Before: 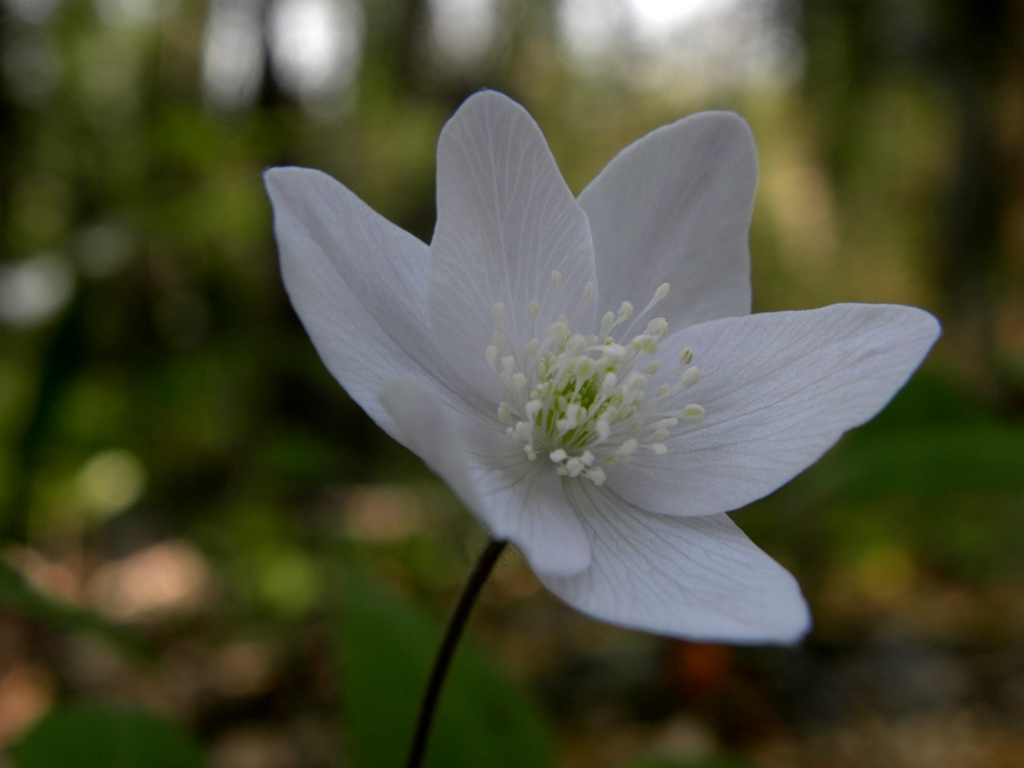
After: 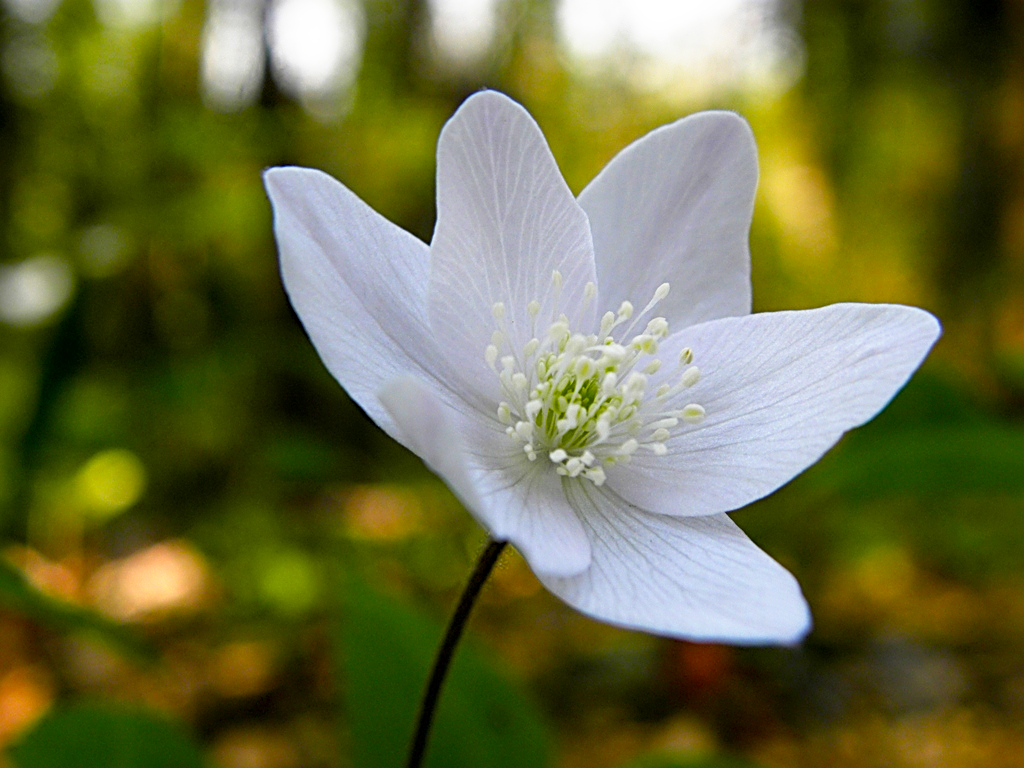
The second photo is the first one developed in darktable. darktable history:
base curve: curves: ch0 [(0, 0) (0.495, 0.917) (1, 1)], preserve colors none
sharpen: radius 2.819, amount 0.704
color balance rgb: power › hue 330.23°, linear chroma grading › global chroma 9.992%, perceptual saturation grading › global saturation 20.104%, perceptual saturation grading › highlights -19.911%, perceptual saturation grading › shadows 29.692%, global vibrance 20%
